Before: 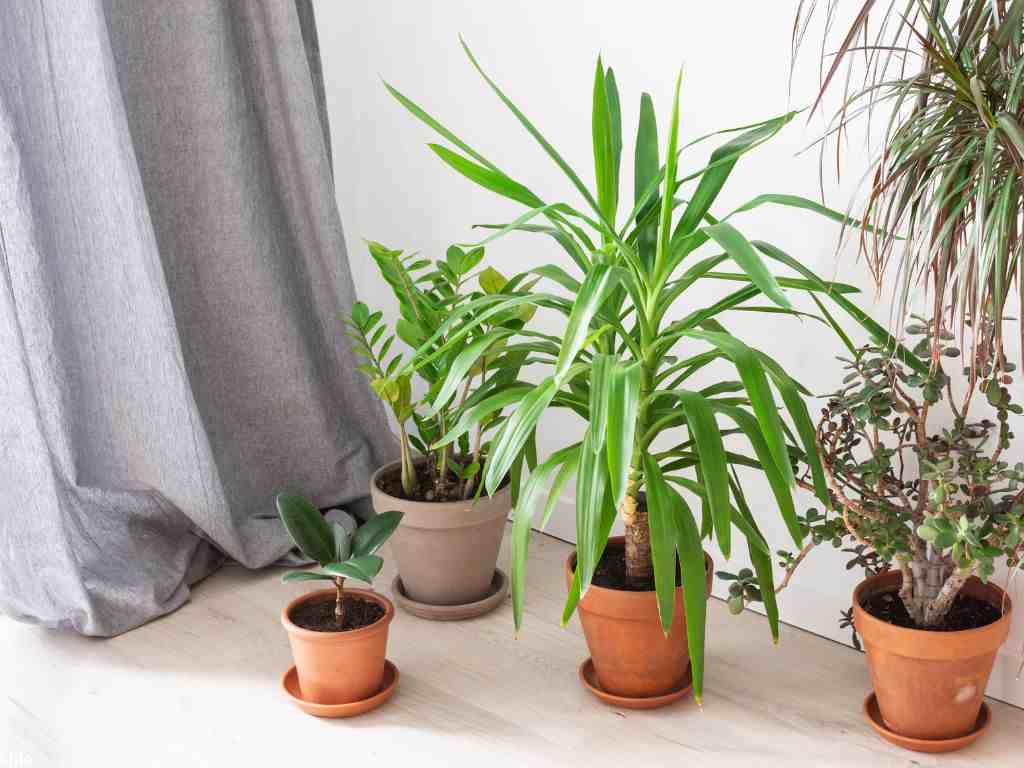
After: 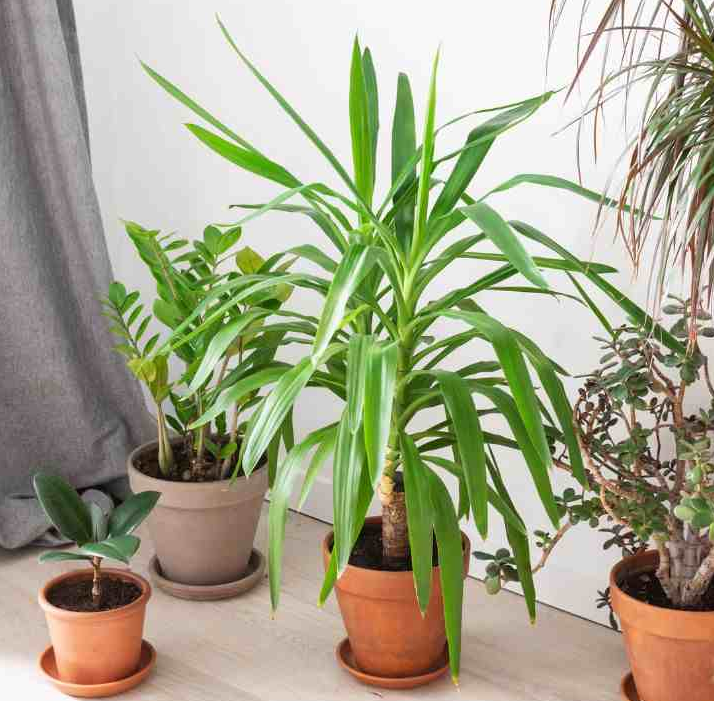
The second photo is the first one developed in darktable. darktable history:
crop and rotate: left 23.767%, top 2.693%, right 6.412%, bottom 5.993%
